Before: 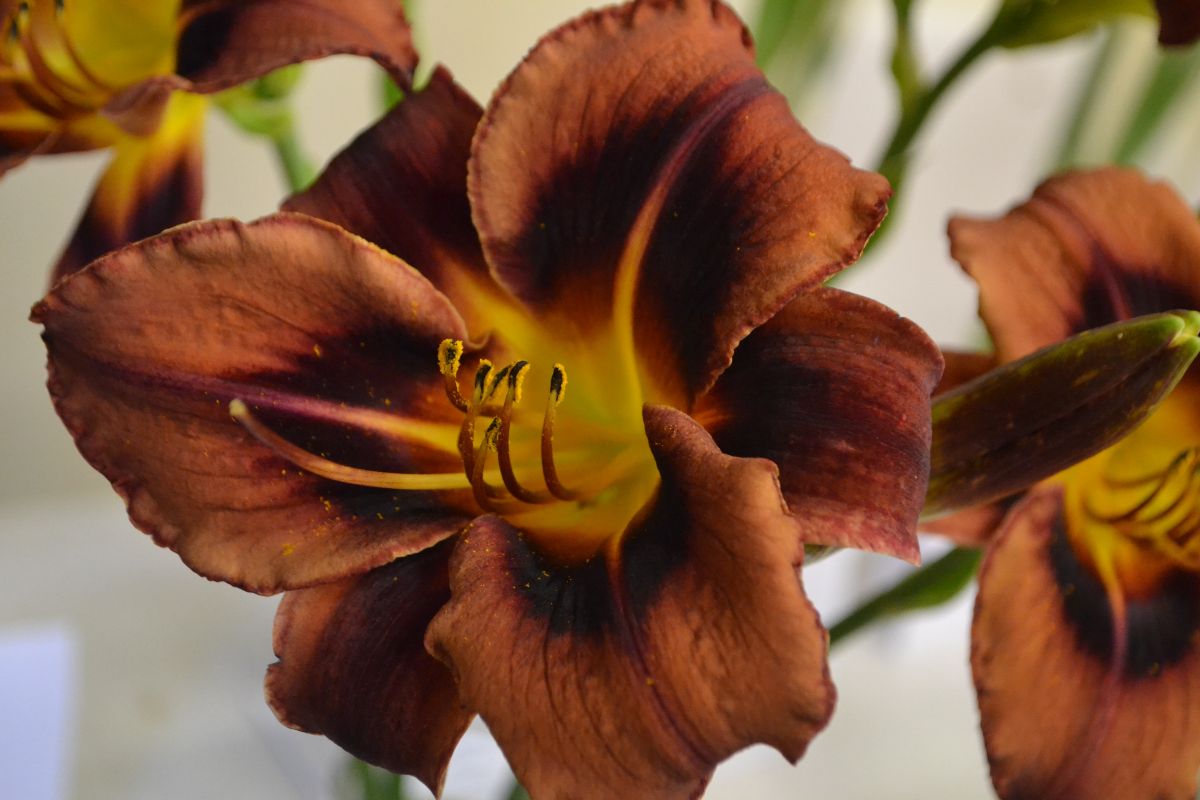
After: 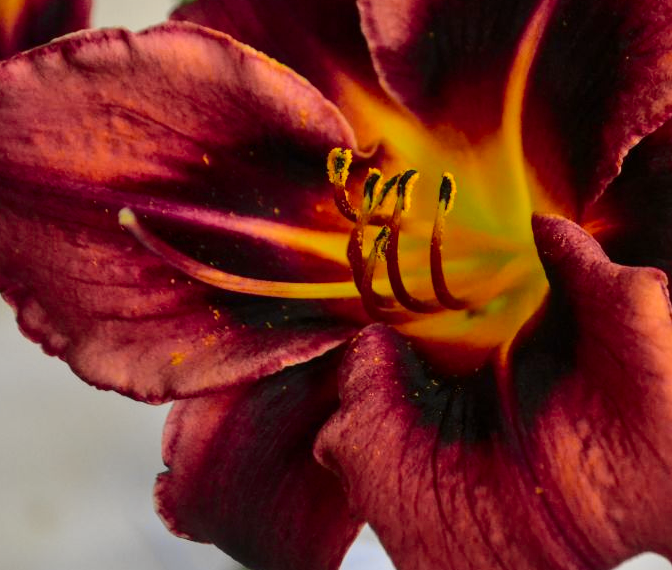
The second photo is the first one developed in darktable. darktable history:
contrast brightness saturation: saturation -0.024
local contrast: on, module defaults
crop: left 9.259%, top 23.928%, right 34.726%, bottom 4.779%
tone curve: curves: ch0 [(0, 0) (0.23, 0.189) (0.486, 0.52) (0.822, 0.825) (0.994, 0.955)]; ch1 [(0, 0) (0.226, 0.261) (0.379, 0.442) (0.469, 0.468) (0.495, 0.498) (0.514, 0.509) (0.561, 0.603) (0.59, 0.656) (1, 1)]; ch2 [(0, 0) (0.269, 0.299) (0.459, 0.43) (0.498, 0.5) (0.523, 0.52) (0.586, 0.569) (0.635, 0.617) (0.659, 0.681) (0.718, 0.764) (1, 1)], color space Lab, independent channels, preserve colors none
